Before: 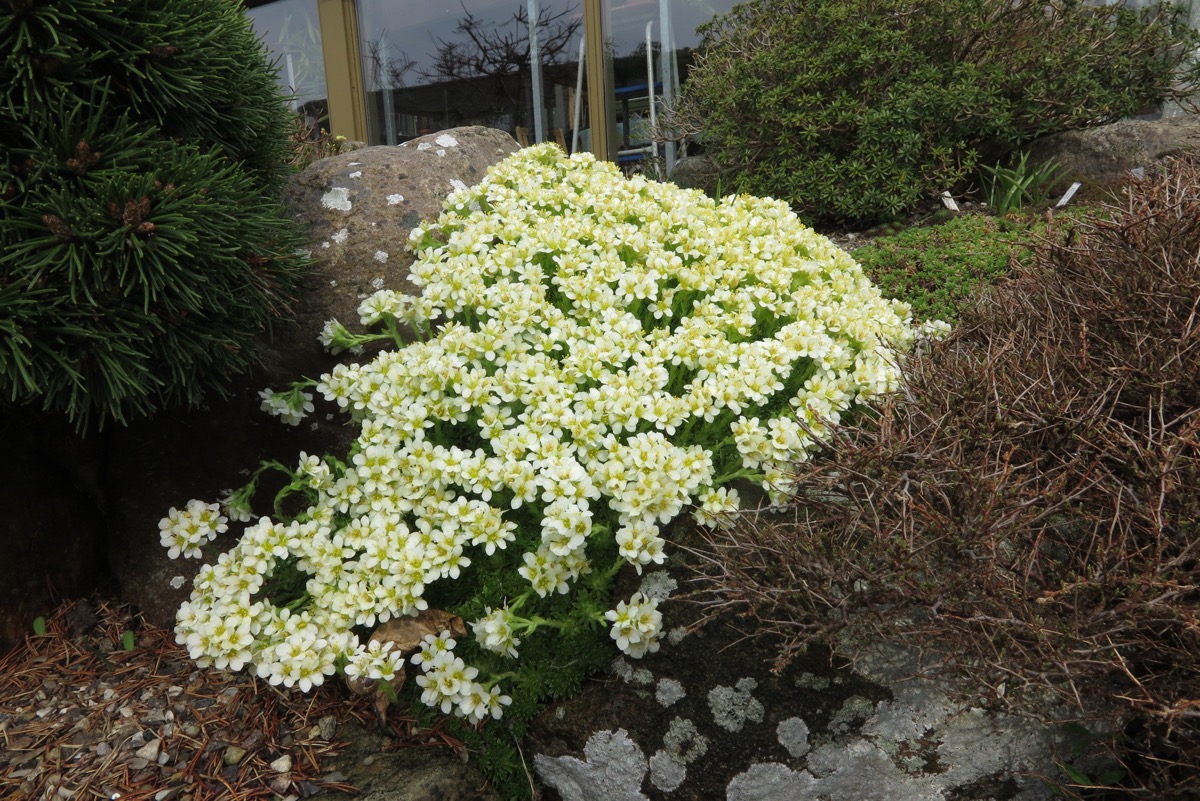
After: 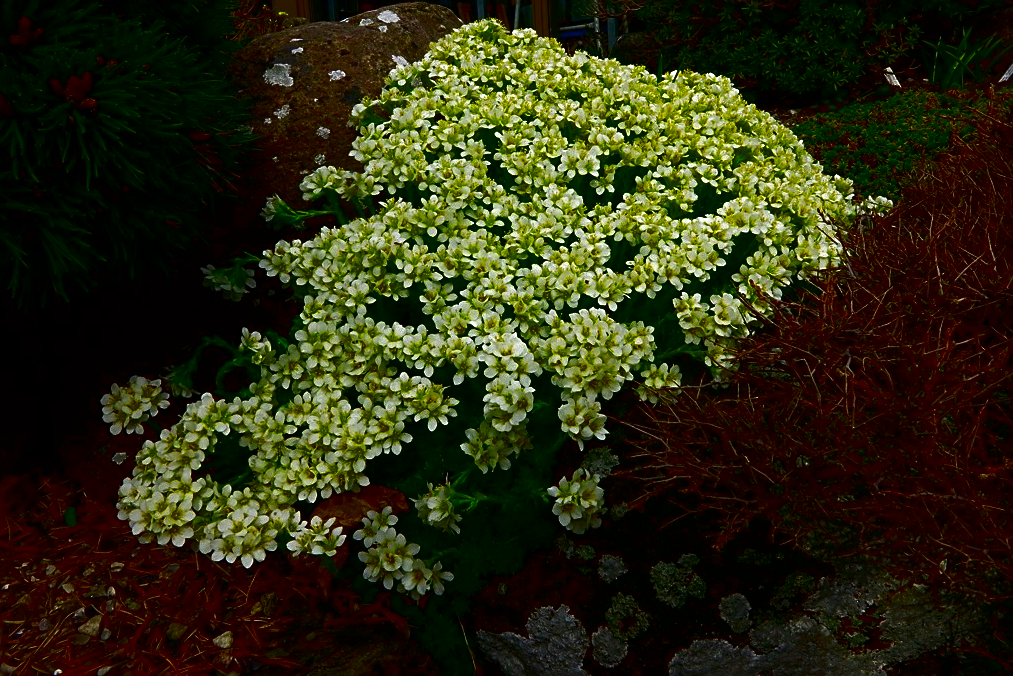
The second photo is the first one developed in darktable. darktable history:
crop and rotate: left 4.842%, top 15.51%, right 10.668%
exposure: compensate highlight preservation false
contrast brightness saturation: brightness -1, saturation 1
sharpen: on, module defaults
